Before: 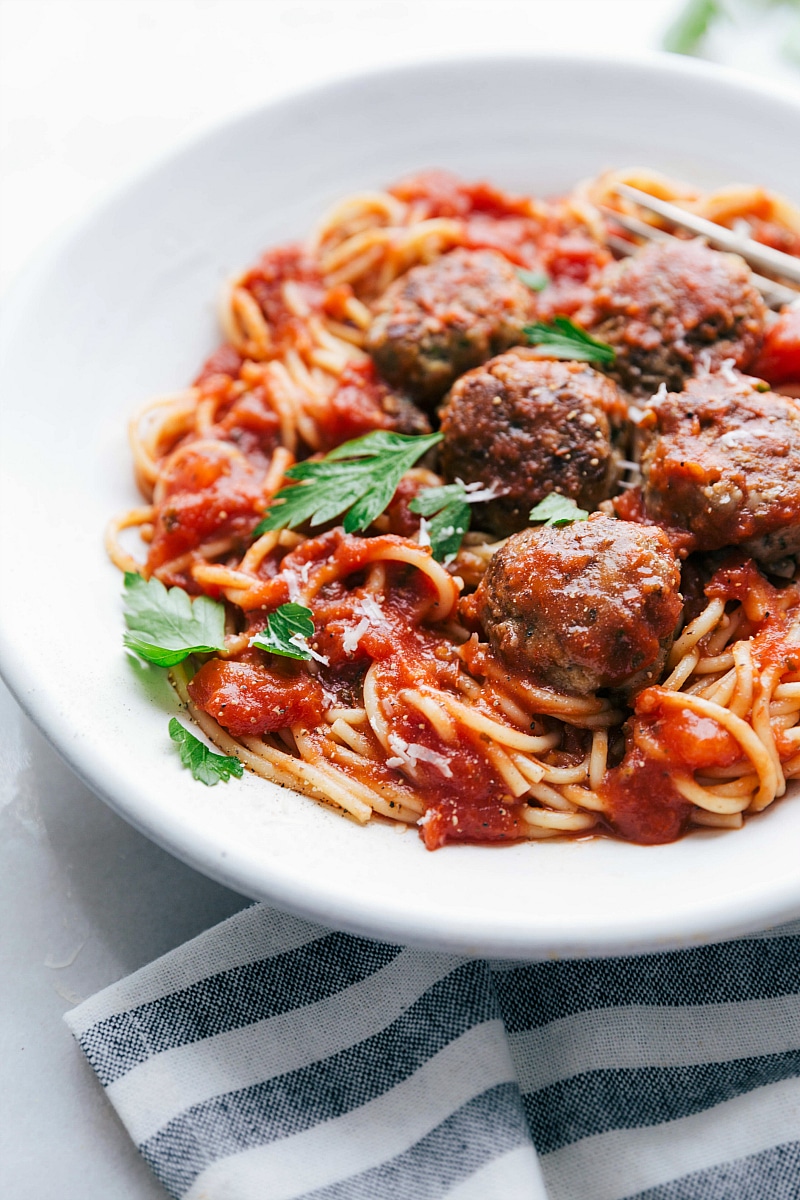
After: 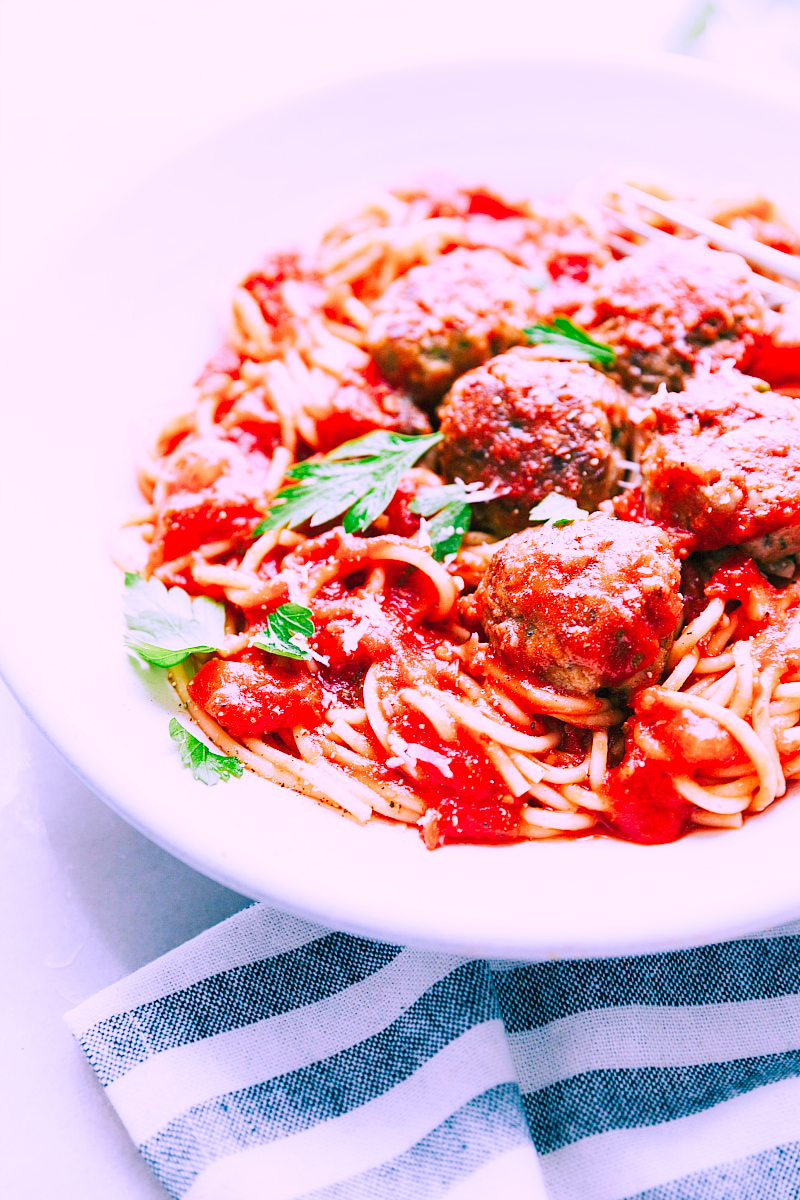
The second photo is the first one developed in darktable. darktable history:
color balance rgb: shadows lift › chroma 1%, shadows lift › hue 113°, highlights gain › chroma 0.2%, highlights gain › hue 333°, perceptual saturation grading › global saturation 20%, perceptual saturation grading › highlights -50%, perceptual saturation grading › shadows 25%, contrast -30%
color correction: highlights a* 15.03, highlights b* -25.07
contrast equalizer: y [[0.5 ×6], [0.5 ×6], [0.5, 0.5, 0.501, 0.545, 0.707, 0.863], [0 ×6], [0 ×6]]
base curve: curves: ch0 [(0, 0.003) (0.001, 0.002) (0.006, 0.004) (0.02, 0.022) (0.048, 0.086) (0.094, 0.234) (0.162, 0.431) (0.258, 0.629) (0.385, 0.8) (0.548, 0.918) (0.751, 0.988) (1, 1)], preserve colors none
